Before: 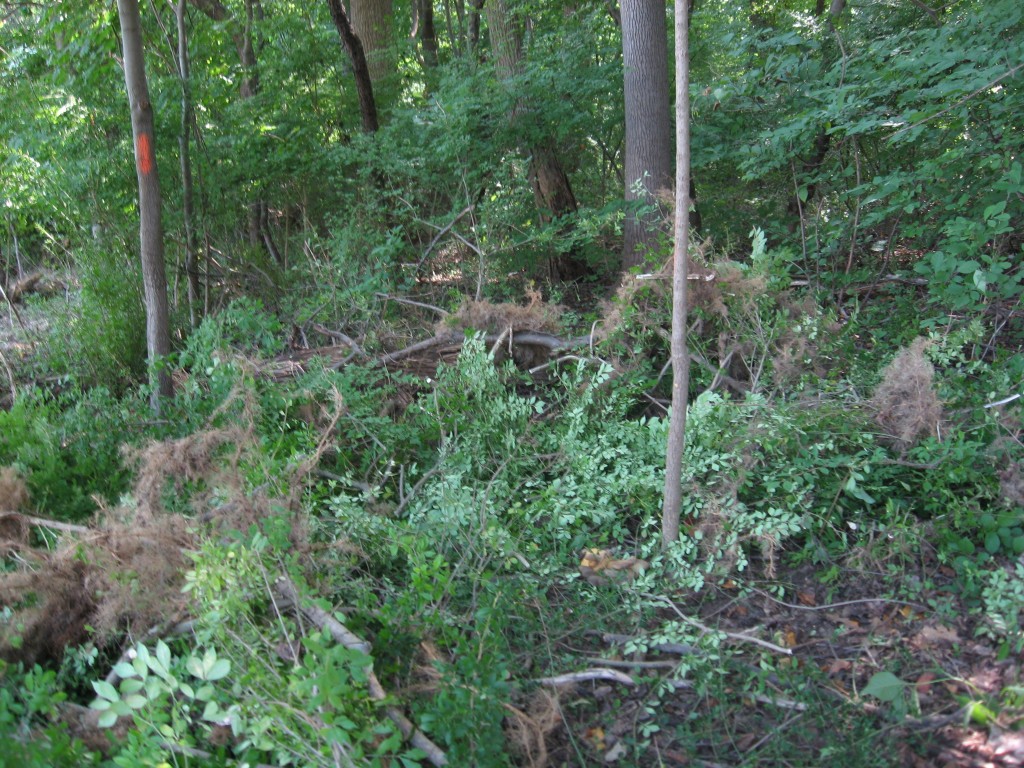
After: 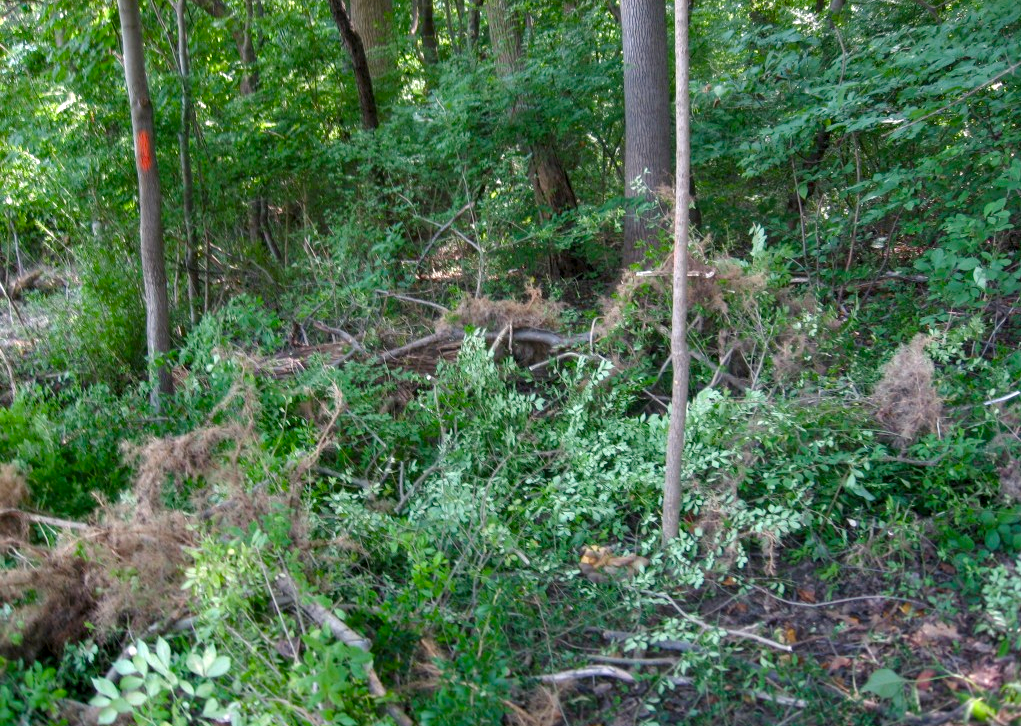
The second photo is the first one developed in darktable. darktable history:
crop: top 0.455%, right 0.26%, bottom 4.993%
color balance rgb: highlights gain › luminance 7.219%, highlights gain › chroma 0.872%, highlights gain › hue 47.61°, perceptual saturation grading › global saturation 34.861%, perceptual saturation grading › highlights -29.863%, perceptual saturation grading › shadows 34.991%
contrast equalizer: y [[0.439, 0.44, 0.442, 0.457, 0.493, 0.498], [0.5 ×6], [0.5 ×6], [0 ×6], [0 ×6]], mix -0.32
local contrast: on, module defaults
